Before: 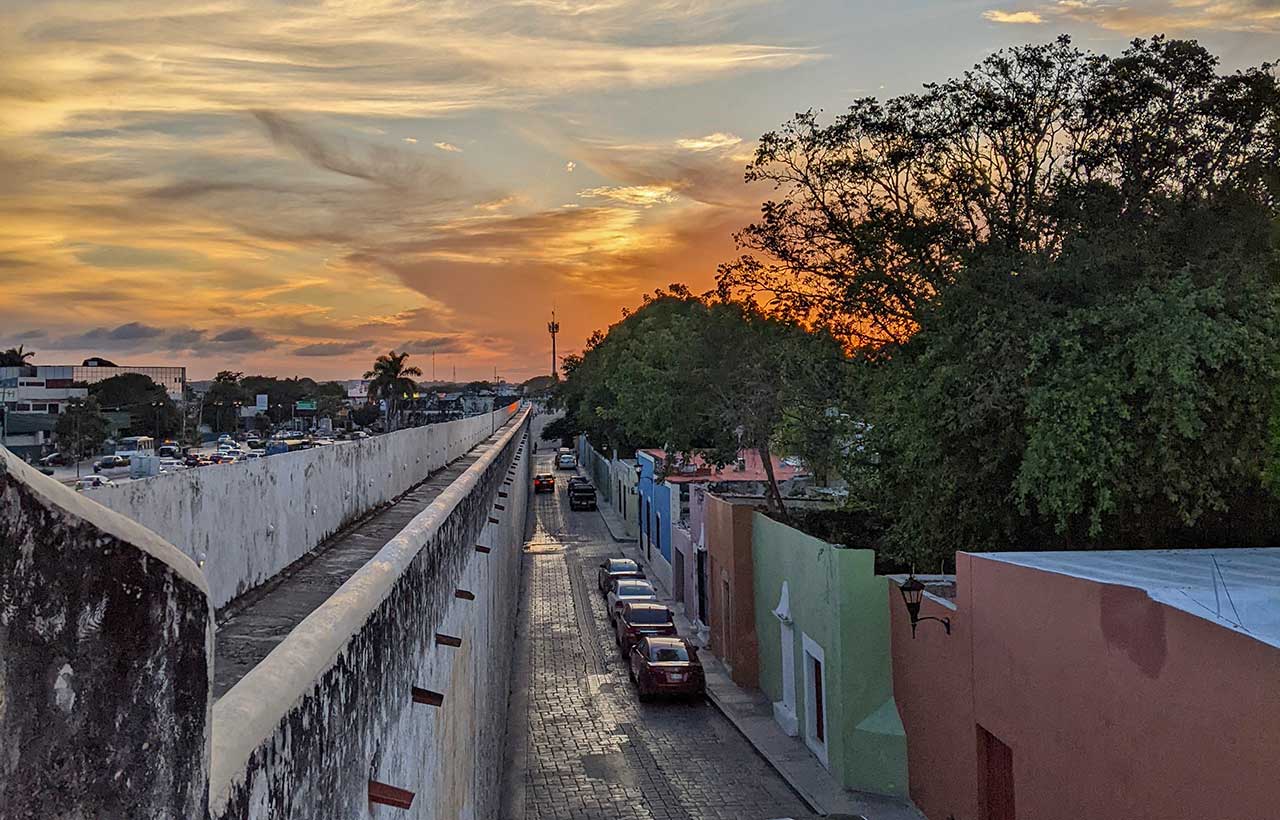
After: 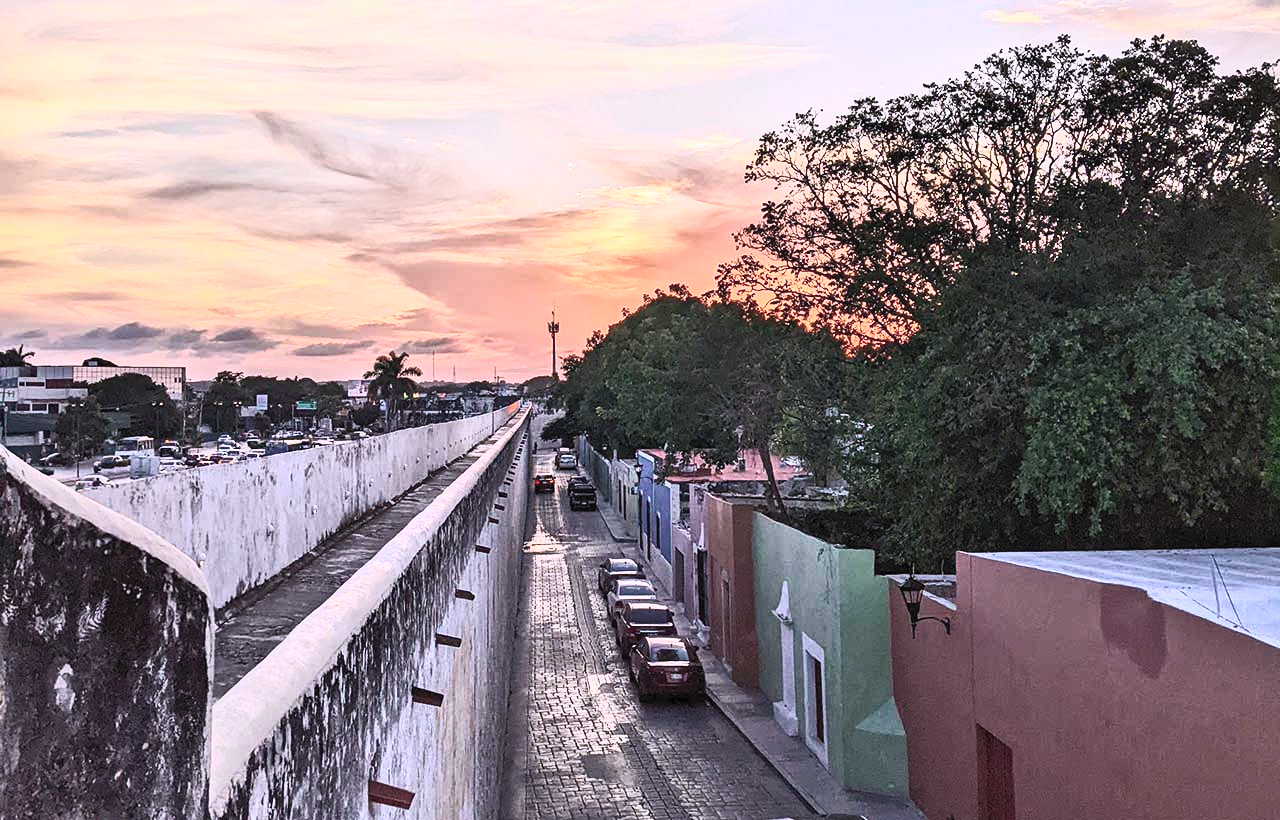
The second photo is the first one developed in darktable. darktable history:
color contrast: green-magenta contrast 1.73, blue-yellow contrast 1.15
contrast brightness saturation: contrast 0.57, brightness 0.57, saturation -0.34
white balance: red 1.042, blue 1.17
color zones: curves: ch1 [(0.077, 0.436) (0.25, 0.5) (0.75, 0.5)]
